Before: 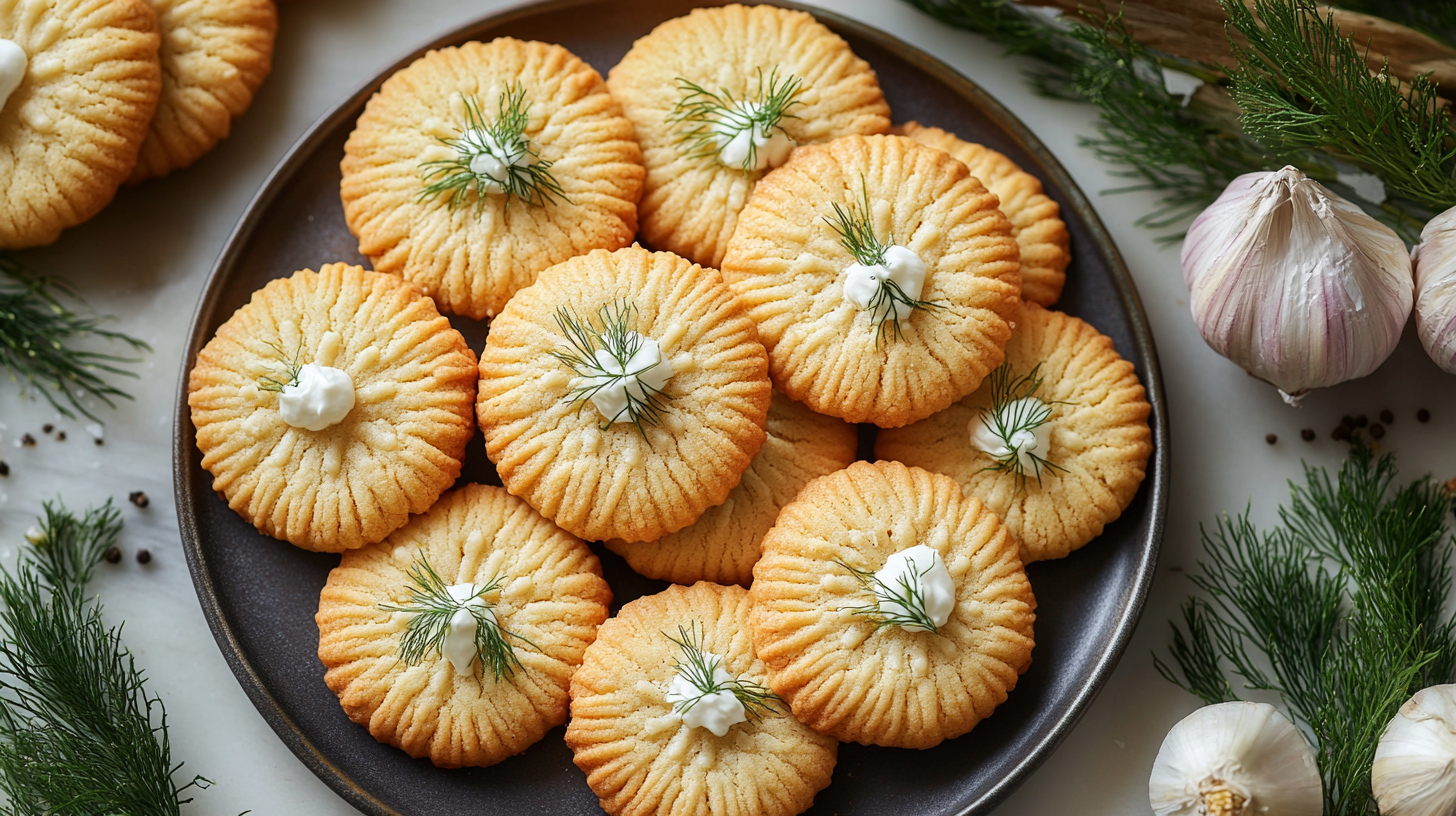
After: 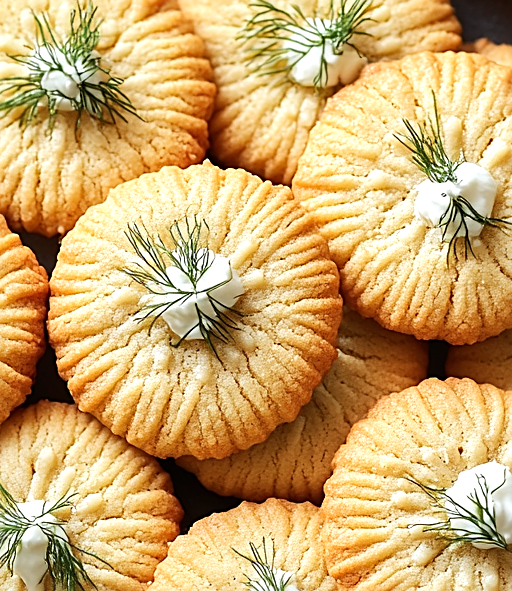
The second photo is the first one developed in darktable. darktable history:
crop and rotate: left 29.476%, top 10.214%, right 35.32%, bottom 17.333%
sharpen: on, module defaults
tone equalizer: -8 EV -0.417 EV, -7 EV -0.389 EV, -6 EV -0.333 EV, -5 EV -0.222 EV, -3 EV 0.222 EV, -2 EV 0.333 EV, -1 EV 0.389 EV, +0 EV 0.417 EV, edges refinement/feathering 500, mask exposure compensation -1.57 EV, preserve details no
